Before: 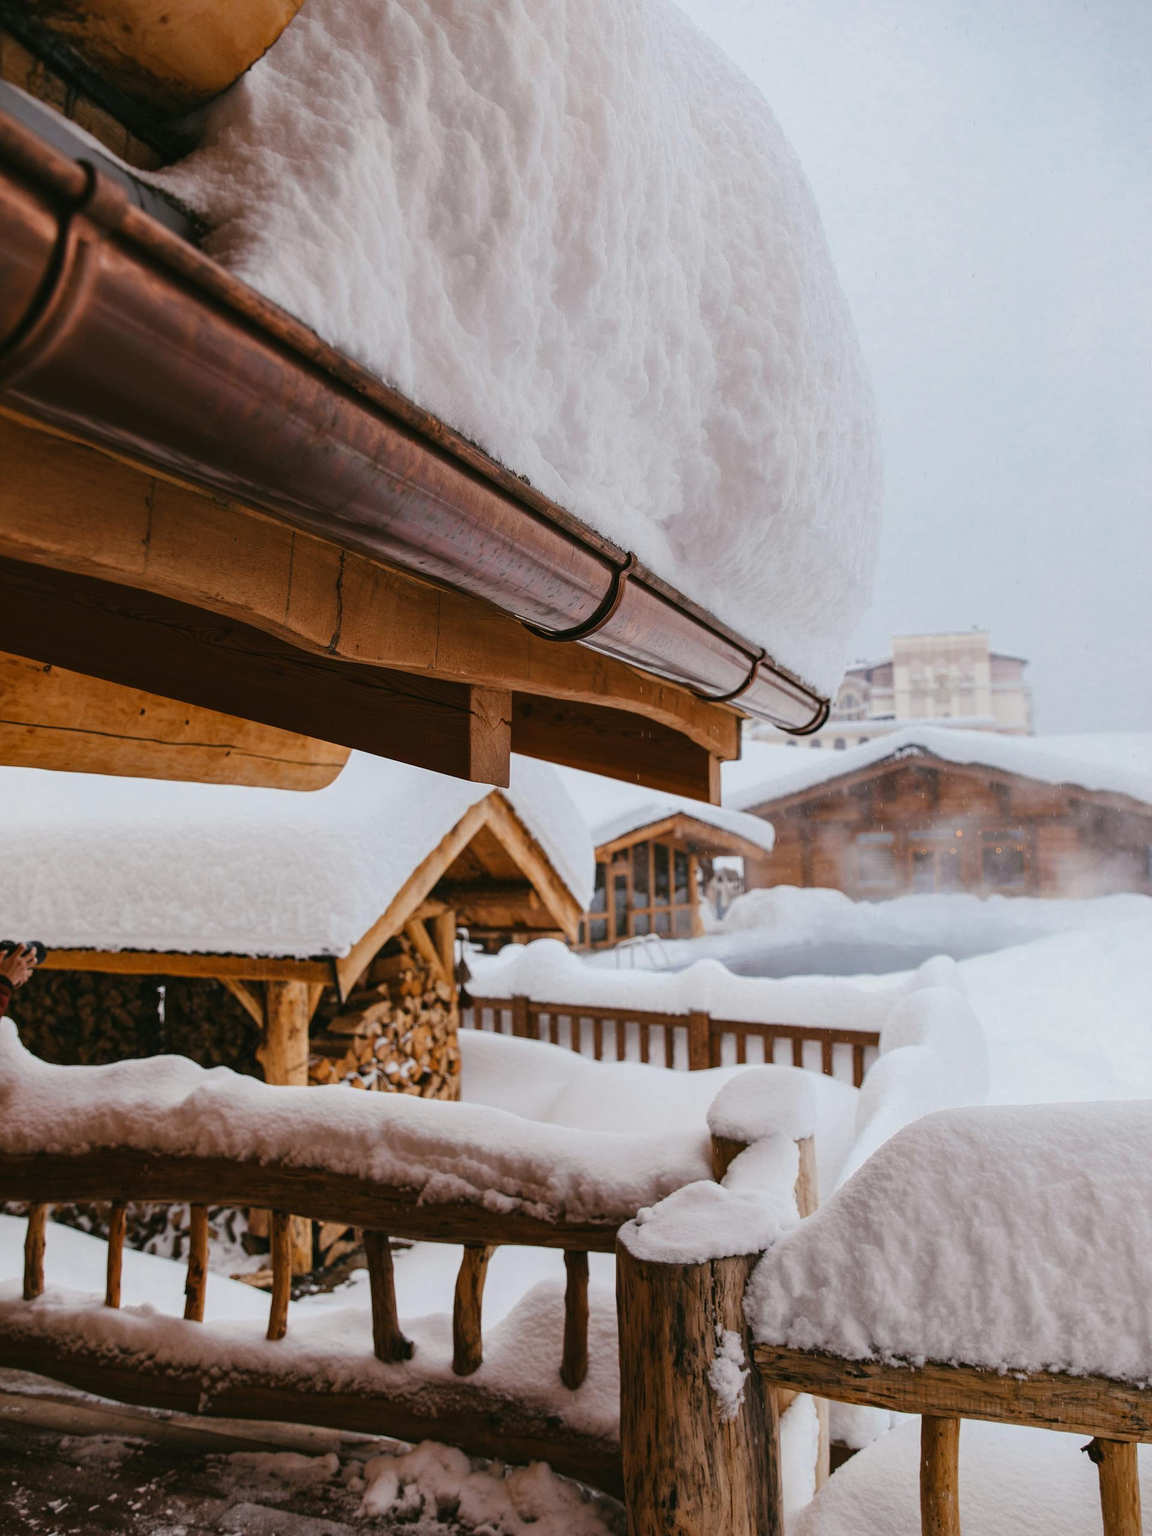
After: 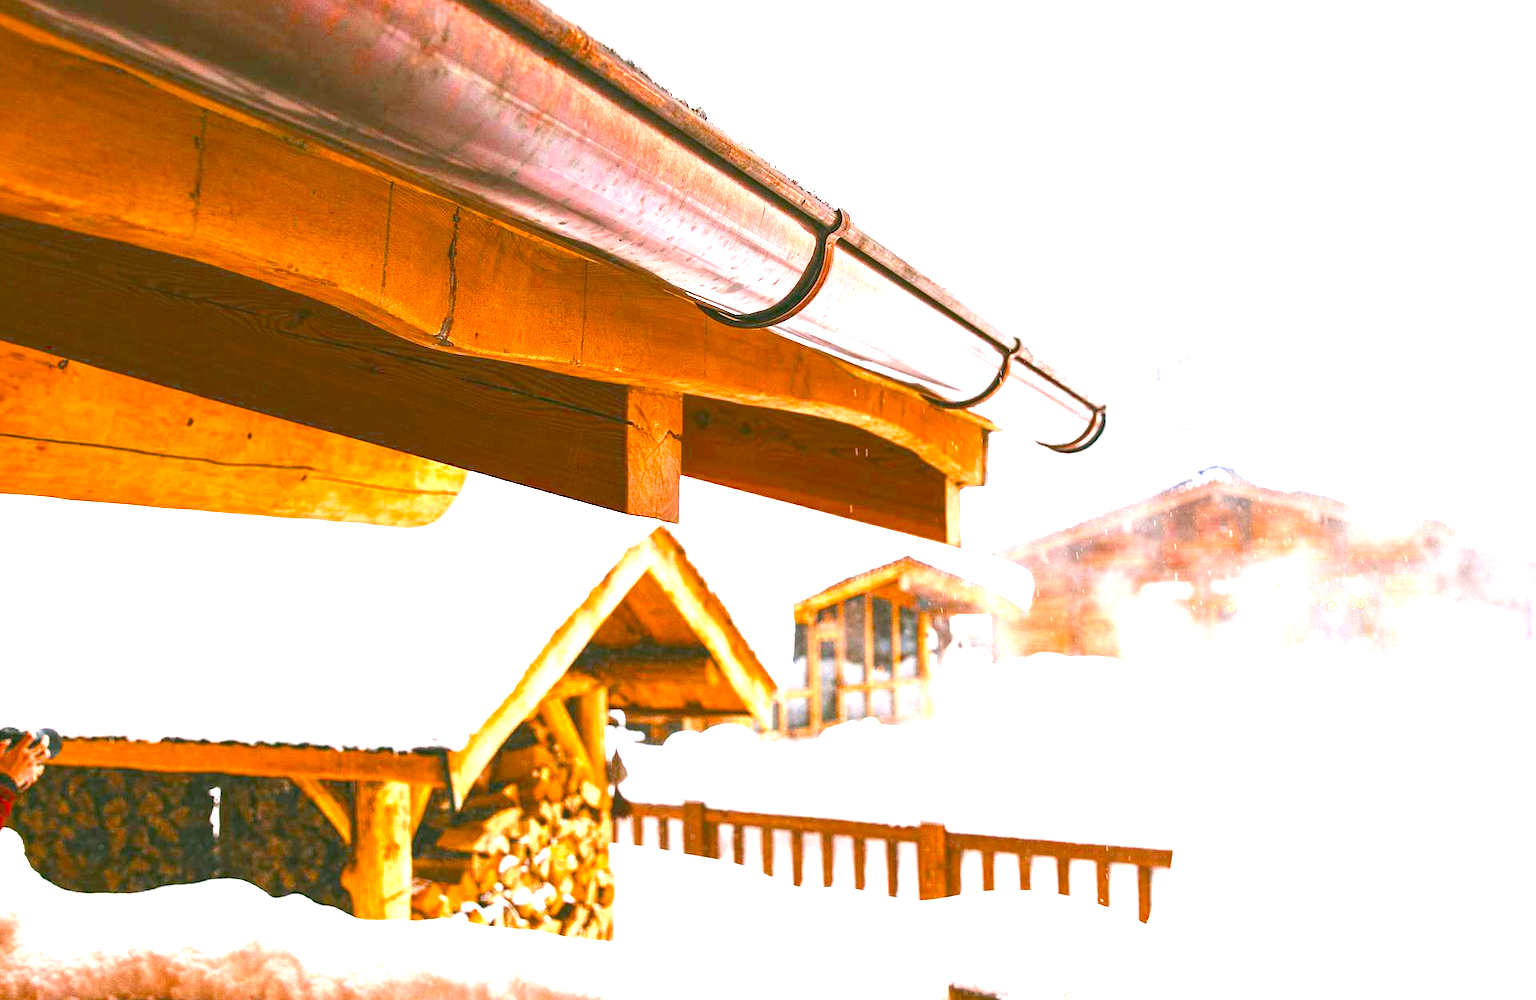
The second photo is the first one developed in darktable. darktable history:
color balance rgb: perceptual saturation grading › global saturation 25.861%, global vibrance -7.86%, contrast -13.236%, saturation formula JzAzBz (2021)
exposure: exposure 3.096 EV, compensate exposure bias true, compensate highlight preservation false
crop and rotate: top 25.751%, bottom 25.367%
